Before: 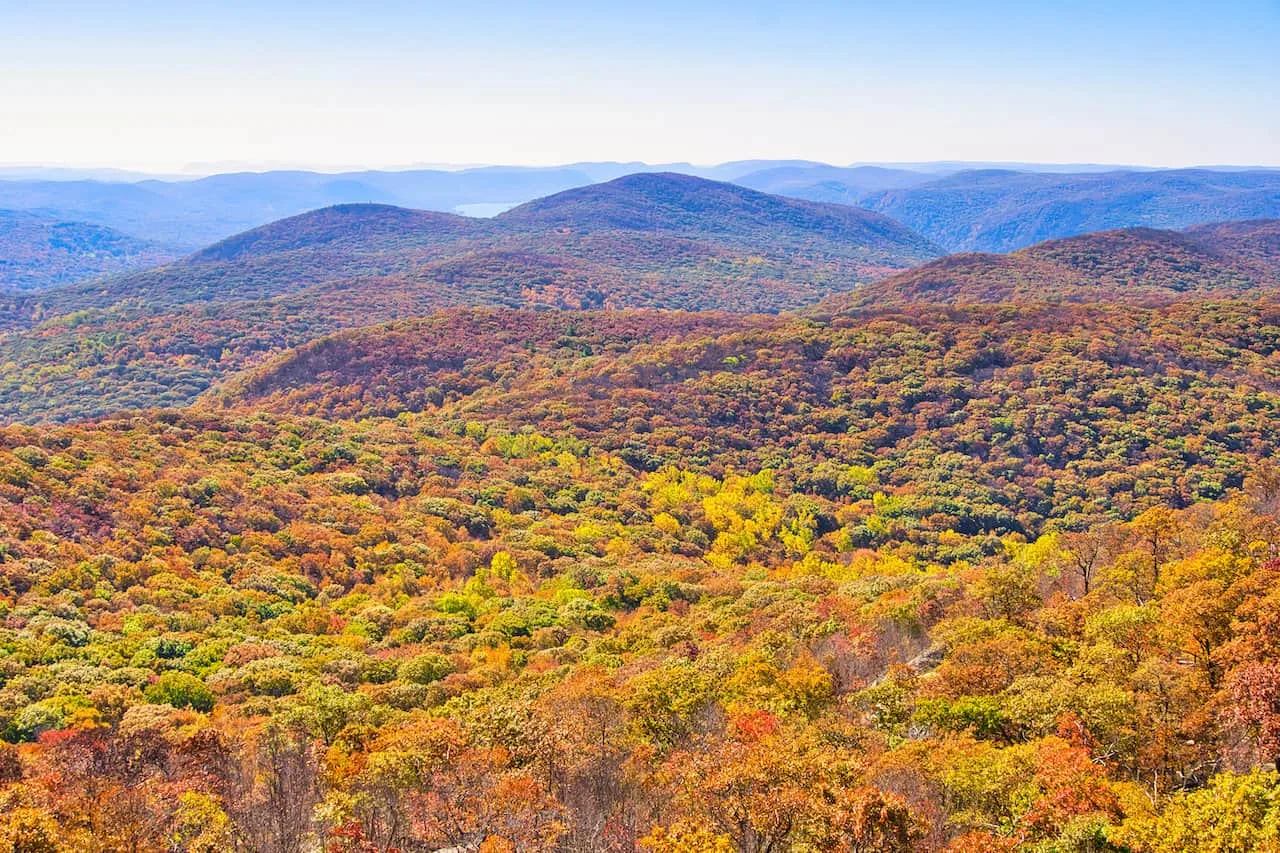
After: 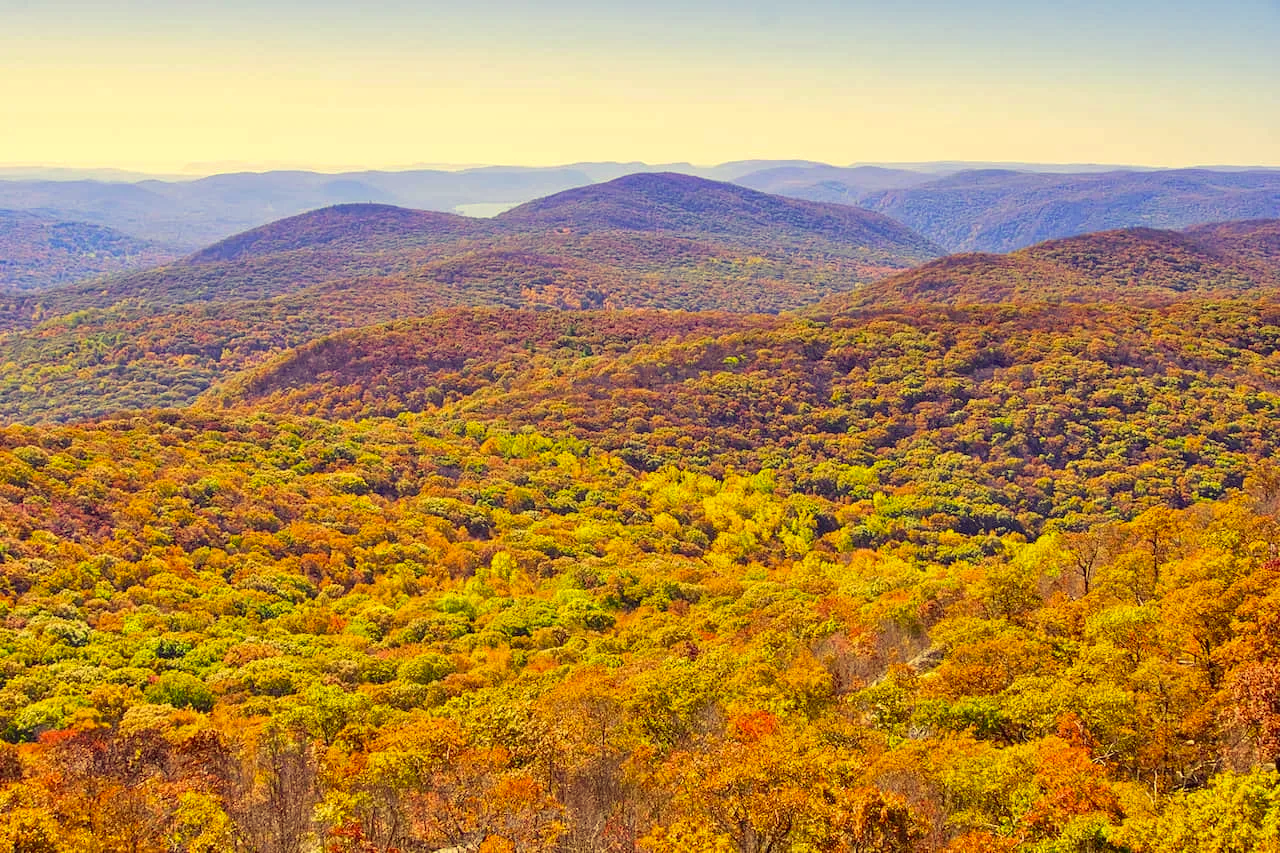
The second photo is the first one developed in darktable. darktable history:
color correction: highlights a* -0.482, highlights b* 40, shadows a* 9.8, shadows b* -0.161
haze removal: compatibility mode true, adaptive false
white balance: red 0.983, blue 1.036
